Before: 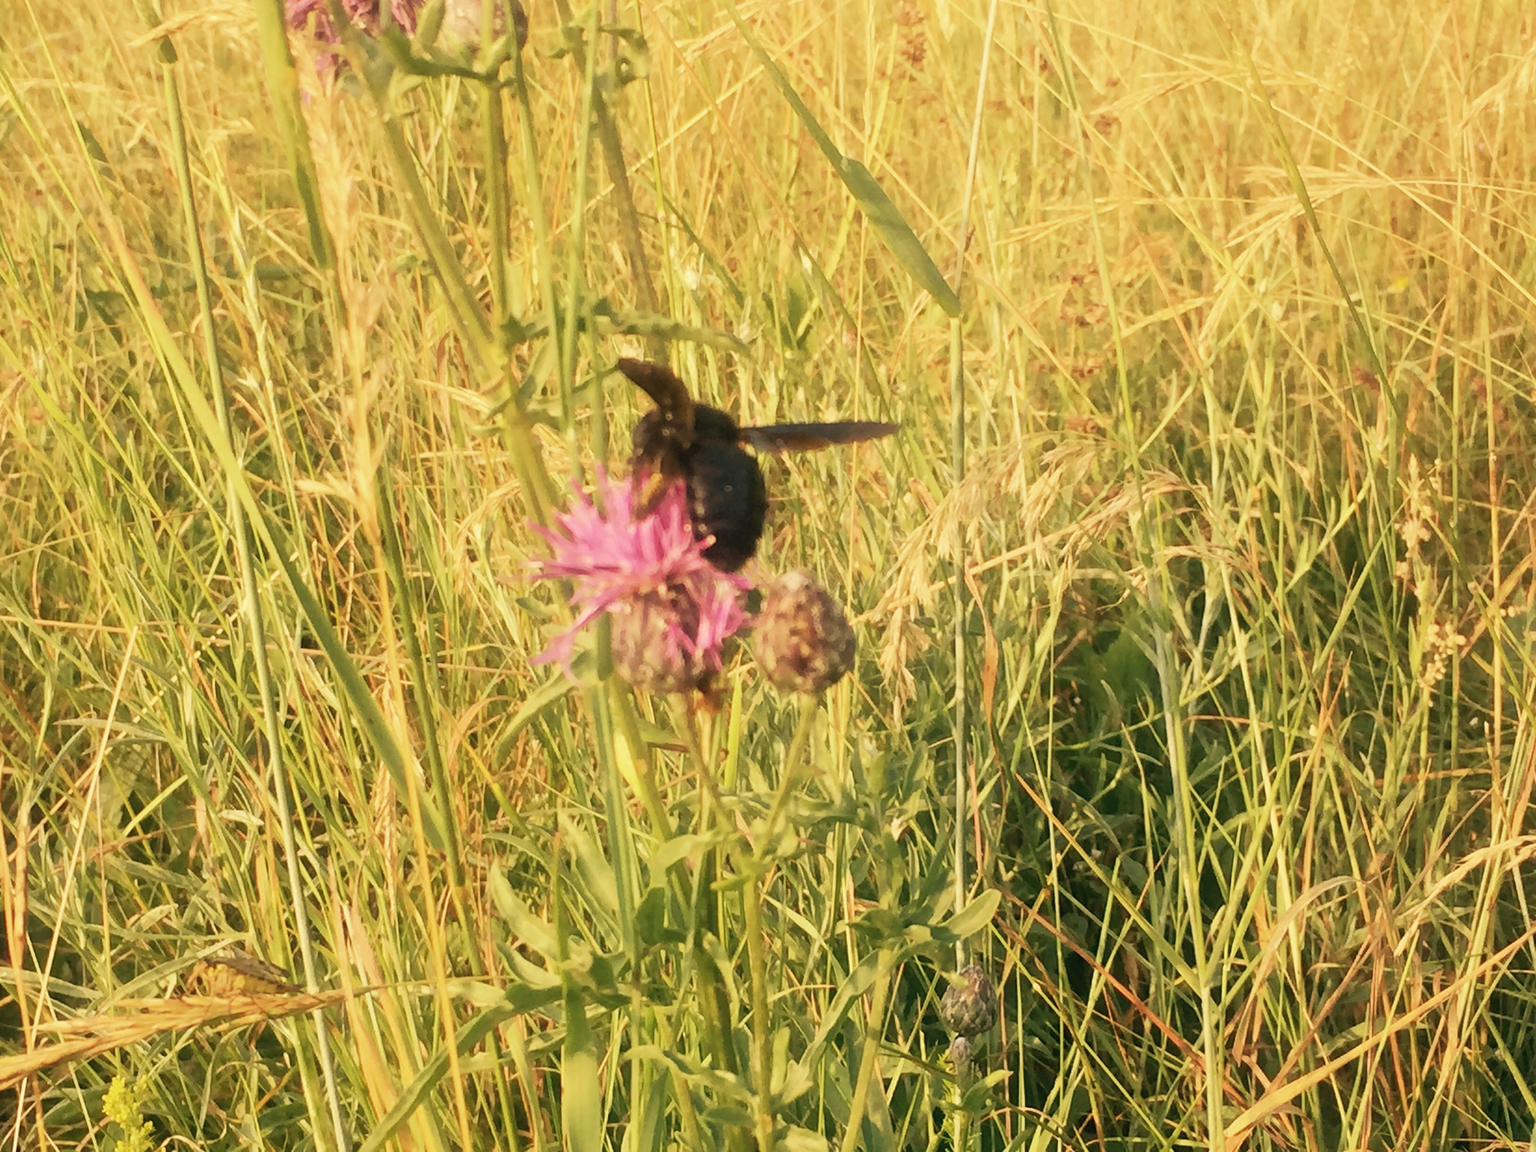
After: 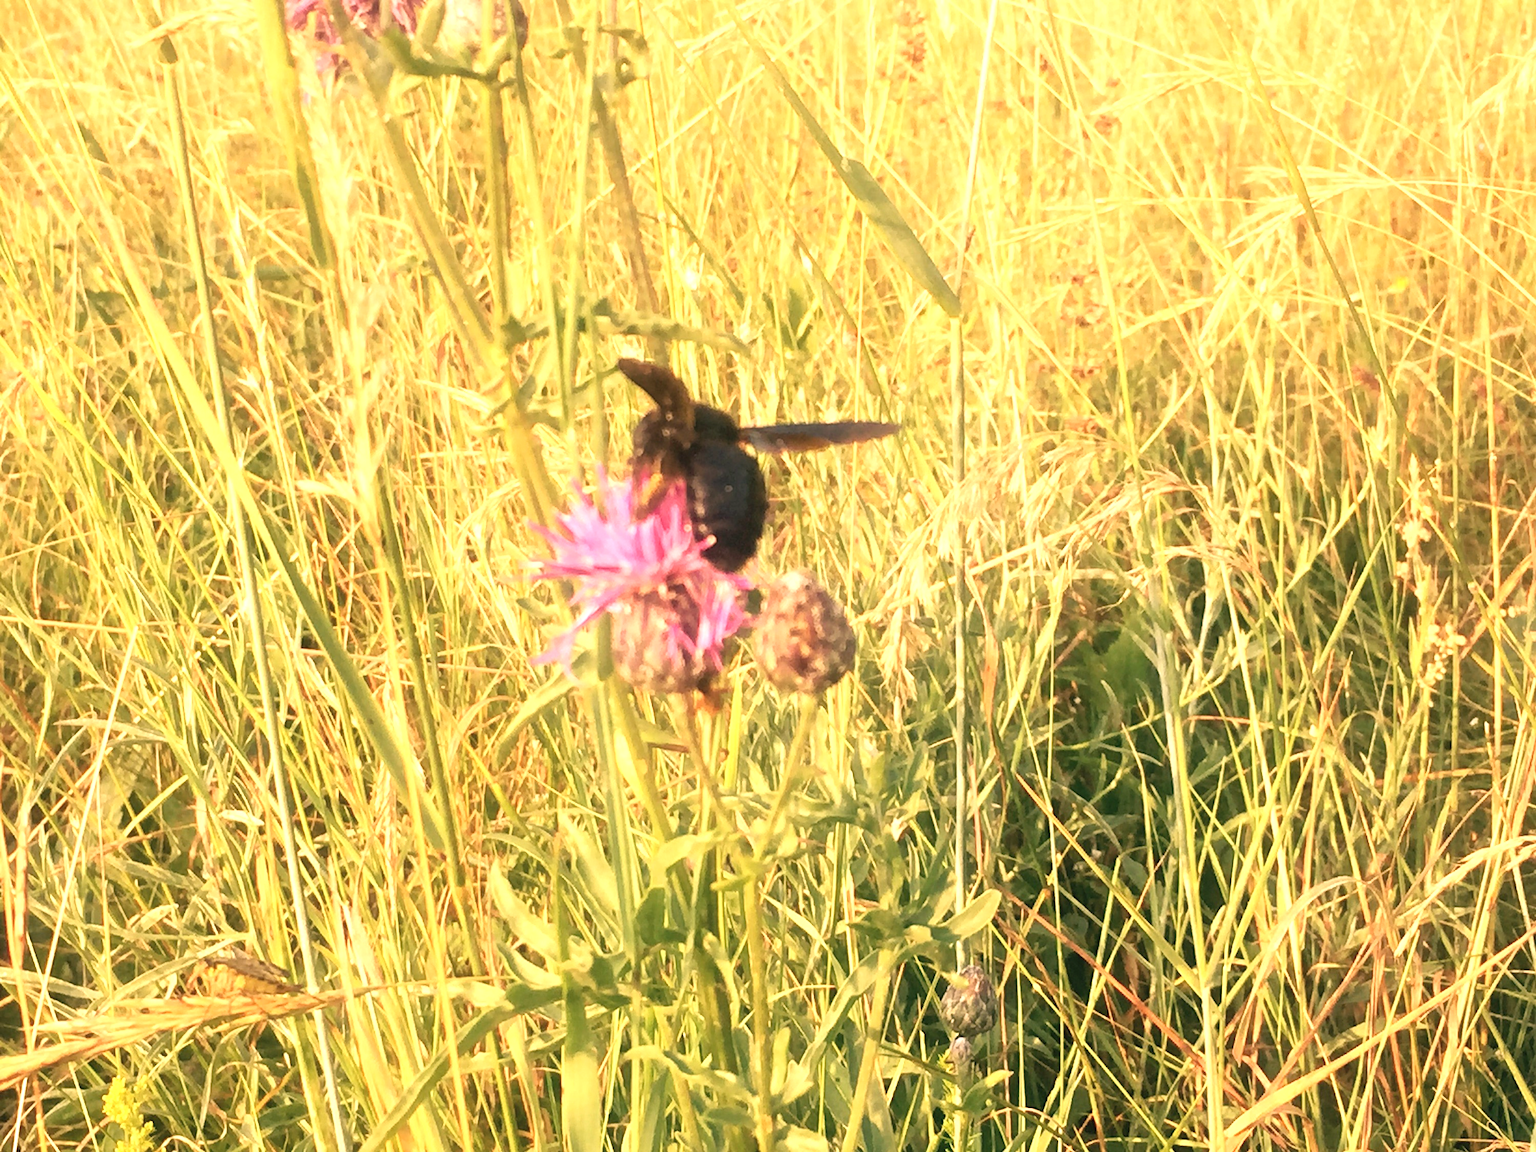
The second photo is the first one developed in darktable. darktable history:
exposure: black level correction 0, exposure 0.7 EV, compensate exposure bias true, compensate highlight preservation false
white balance: red 1.05, blue 1.072
